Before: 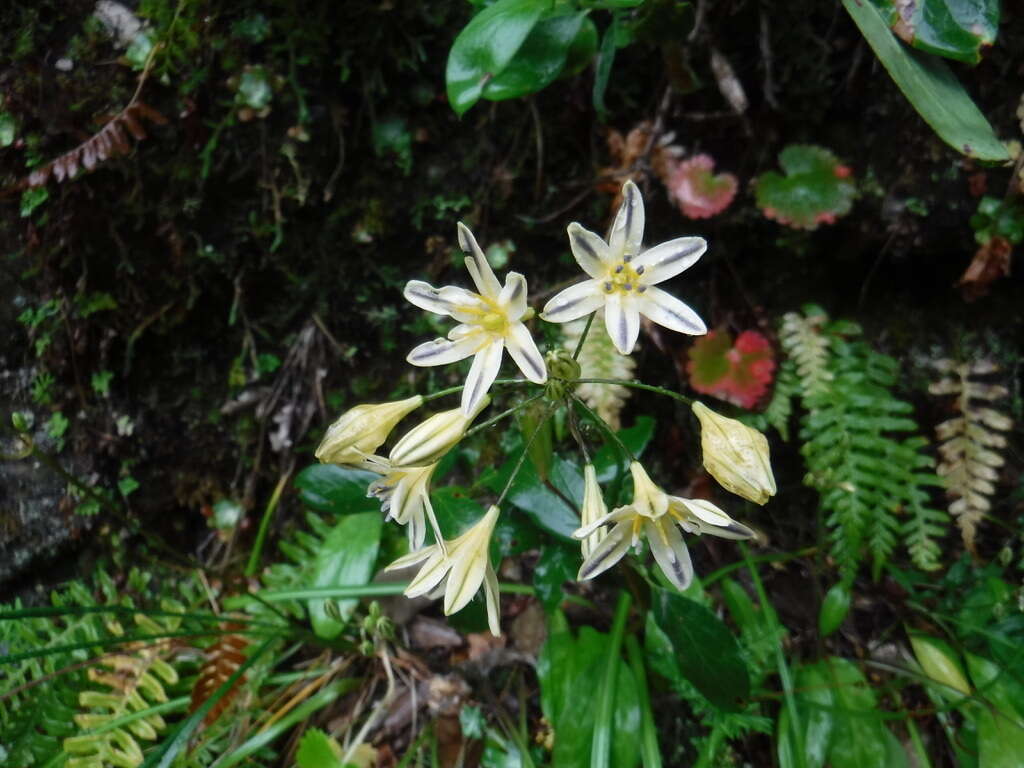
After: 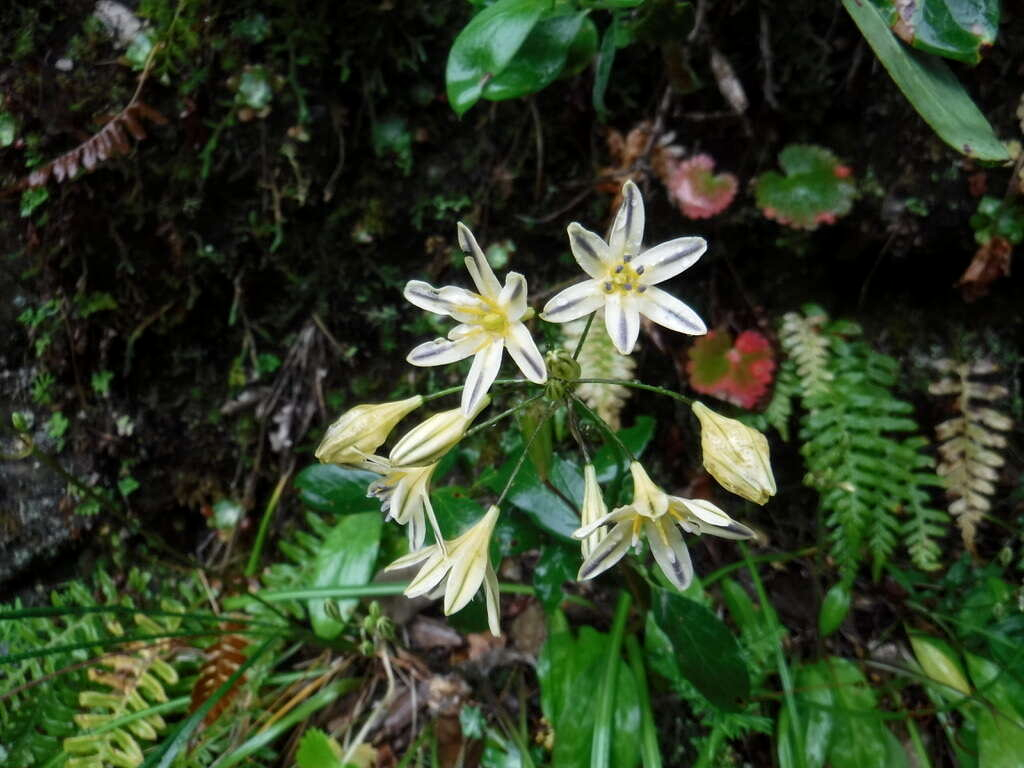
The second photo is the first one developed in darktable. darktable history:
local contrast: highlights 101%, shadows 99%, detail 120%, midtone range 0.2
